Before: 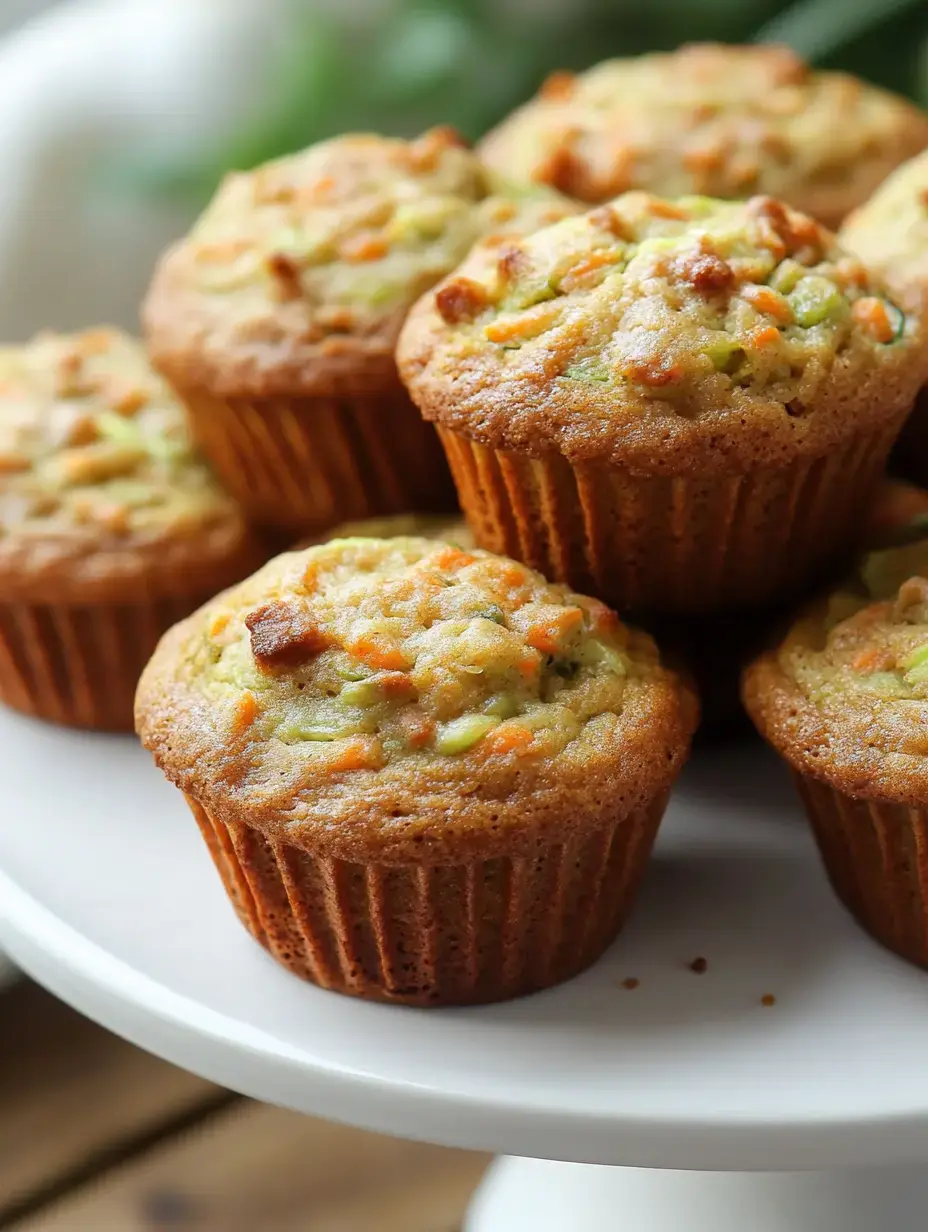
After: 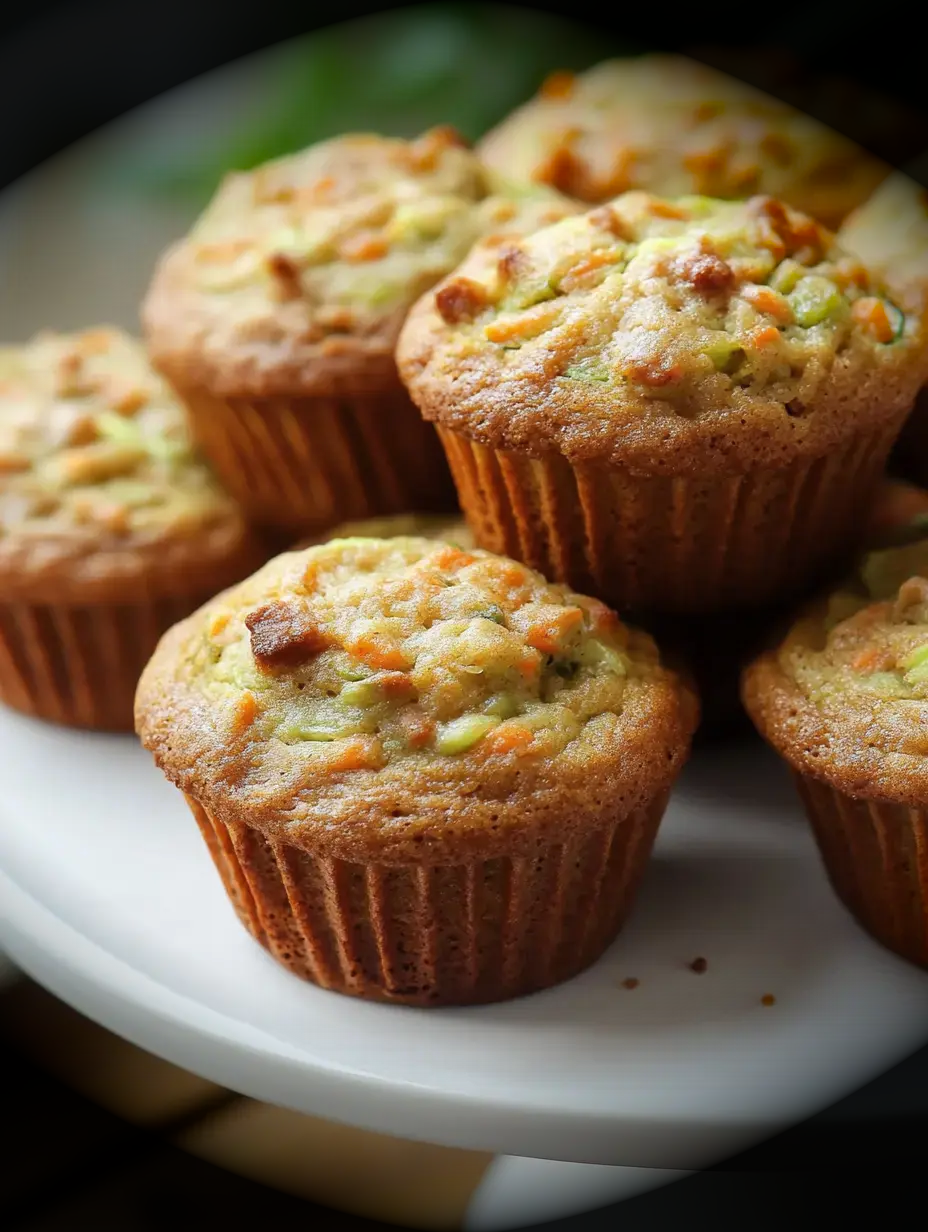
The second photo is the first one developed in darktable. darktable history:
vignetting: fall-off start 91.01%, fall-off radius 38.26%, brightness -0.993, saturation 0.499, width/height ratio 1.223, shape 1.3, unbound false
color zones: curves: ch0 [(0.068, 0.464) (0.25, 0.5) (0.48, 0.508) (0.75, 0.536) (0.886, 0.476) (0.967, 0.456)]; ch1 [(0.066, 0.456) (0.25, 0.5) (0.616, 0.508) (0.746, 0.56) (0.934, 0.444)]
